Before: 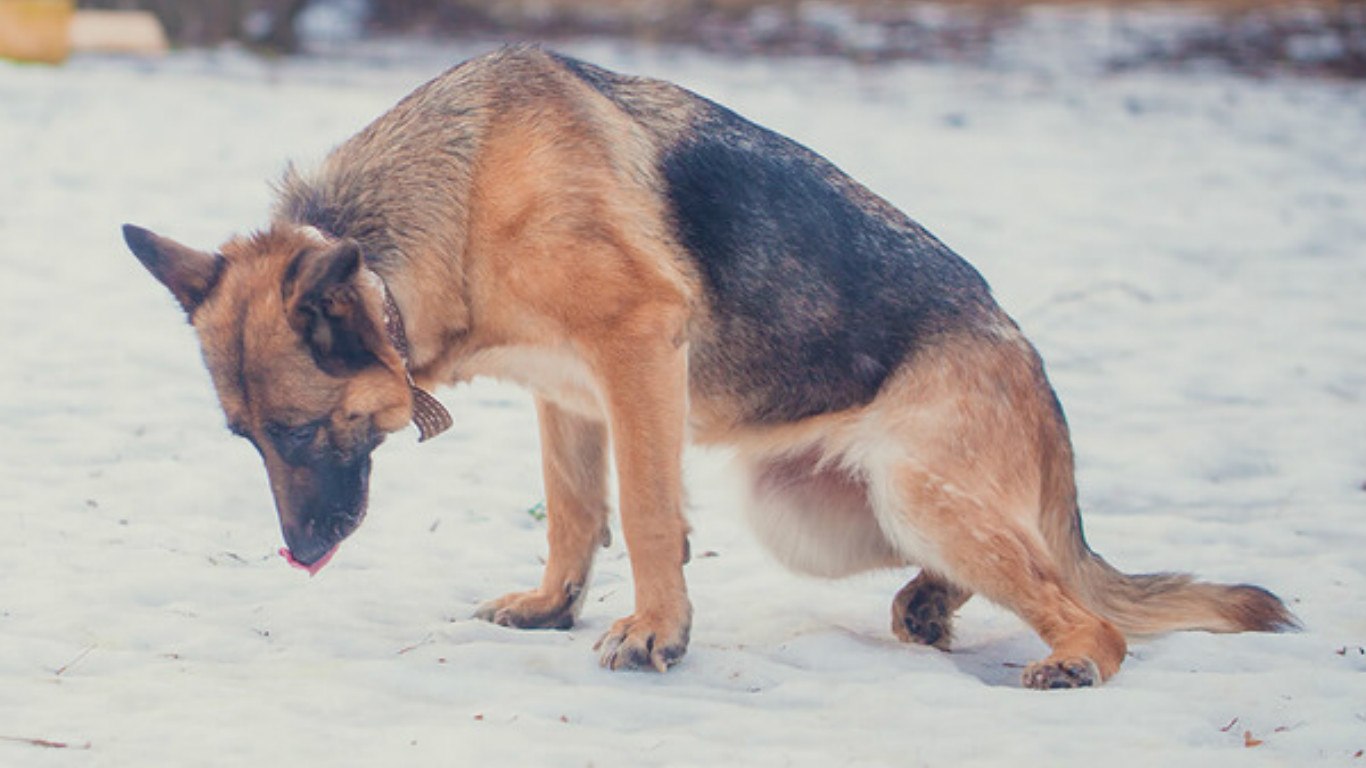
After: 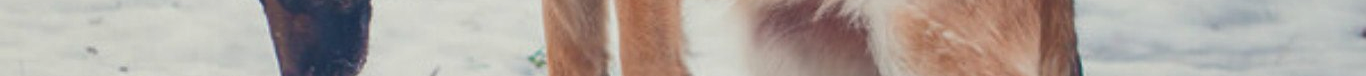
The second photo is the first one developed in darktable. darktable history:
crop and rotate: top 59.084%, bottom 30.916%
shadows and highlights: radius 264.75, soften with gaussian
